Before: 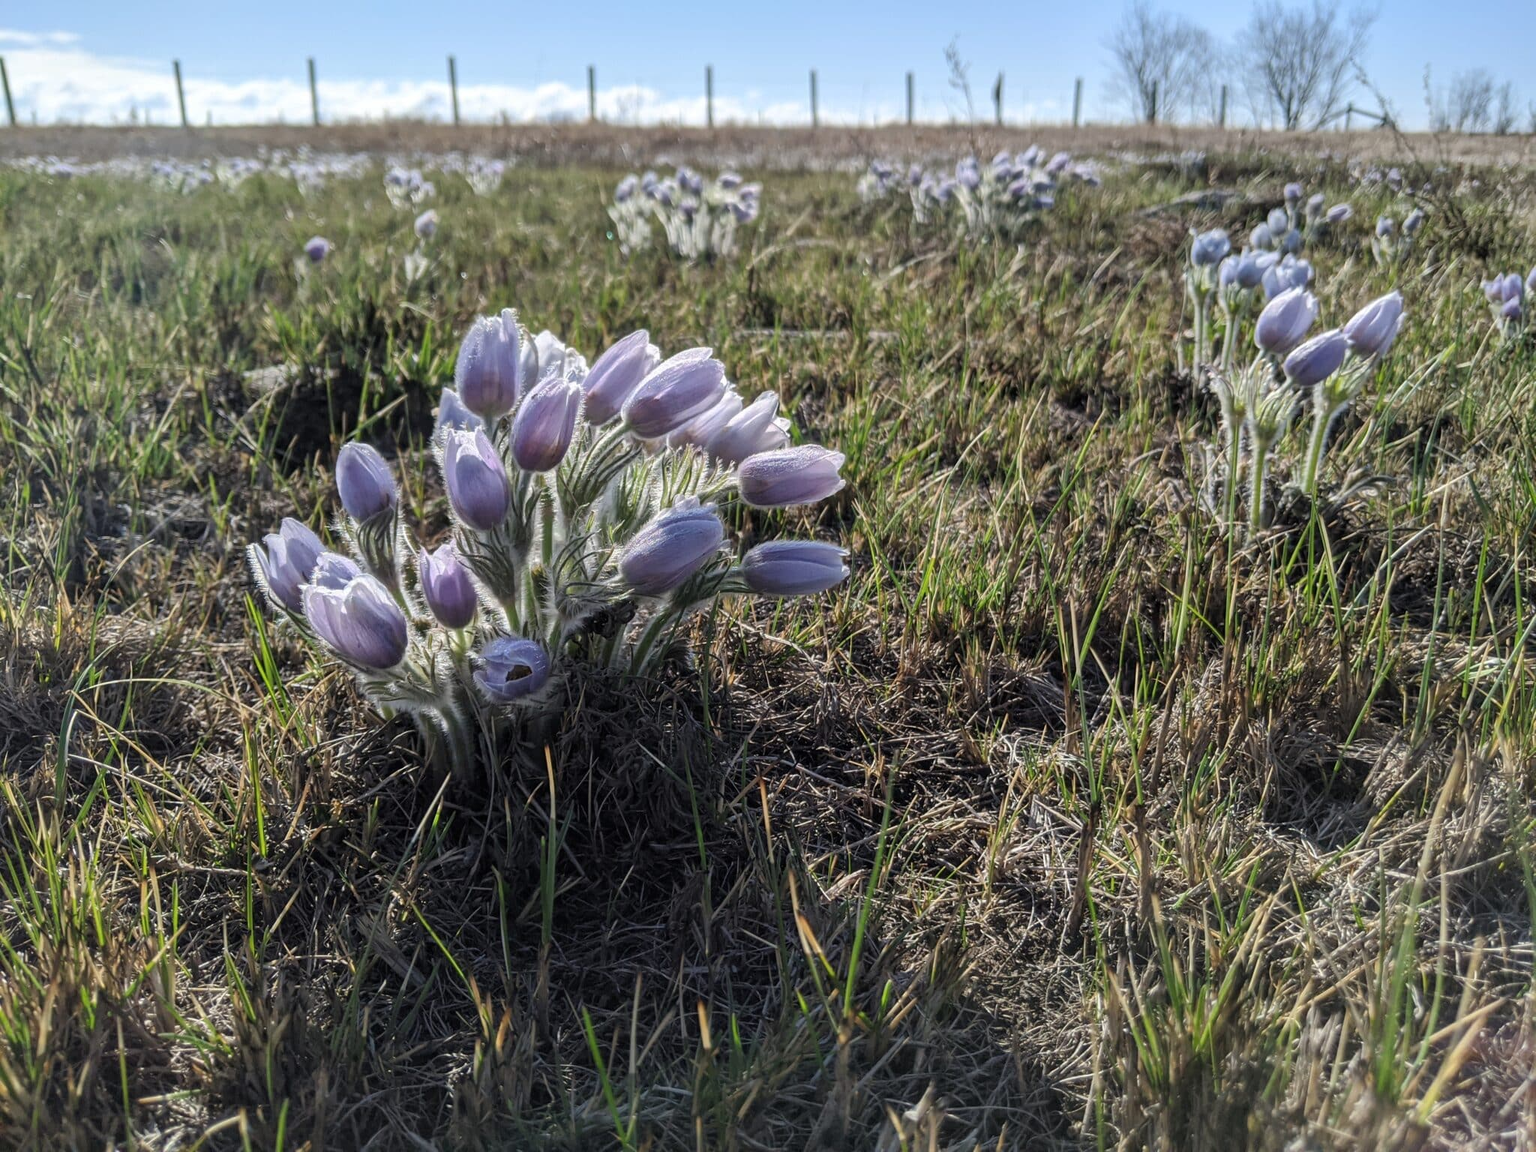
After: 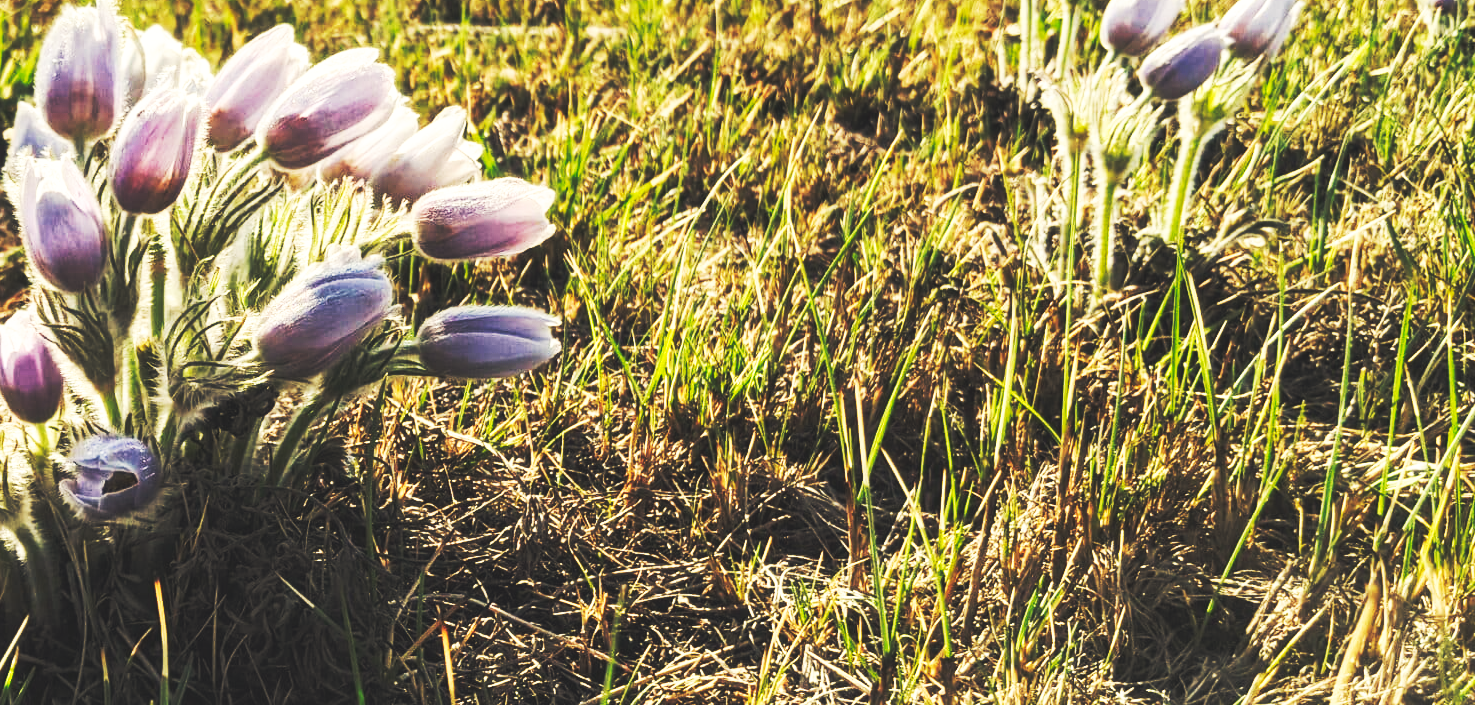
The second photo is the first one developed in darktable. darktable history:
base curve: curves: ch0 [(0, 0.015) (0.085, 0.116) (0.134, 0.298) (0.19, 0.545) (0.296, 0.764) (0.599, 0.982) (1, 1)], preserve colors none
crop and rotate: left 27.938%, top 27.046%, bottom 27.046%
white balance: red 1.08, blue 0.791
